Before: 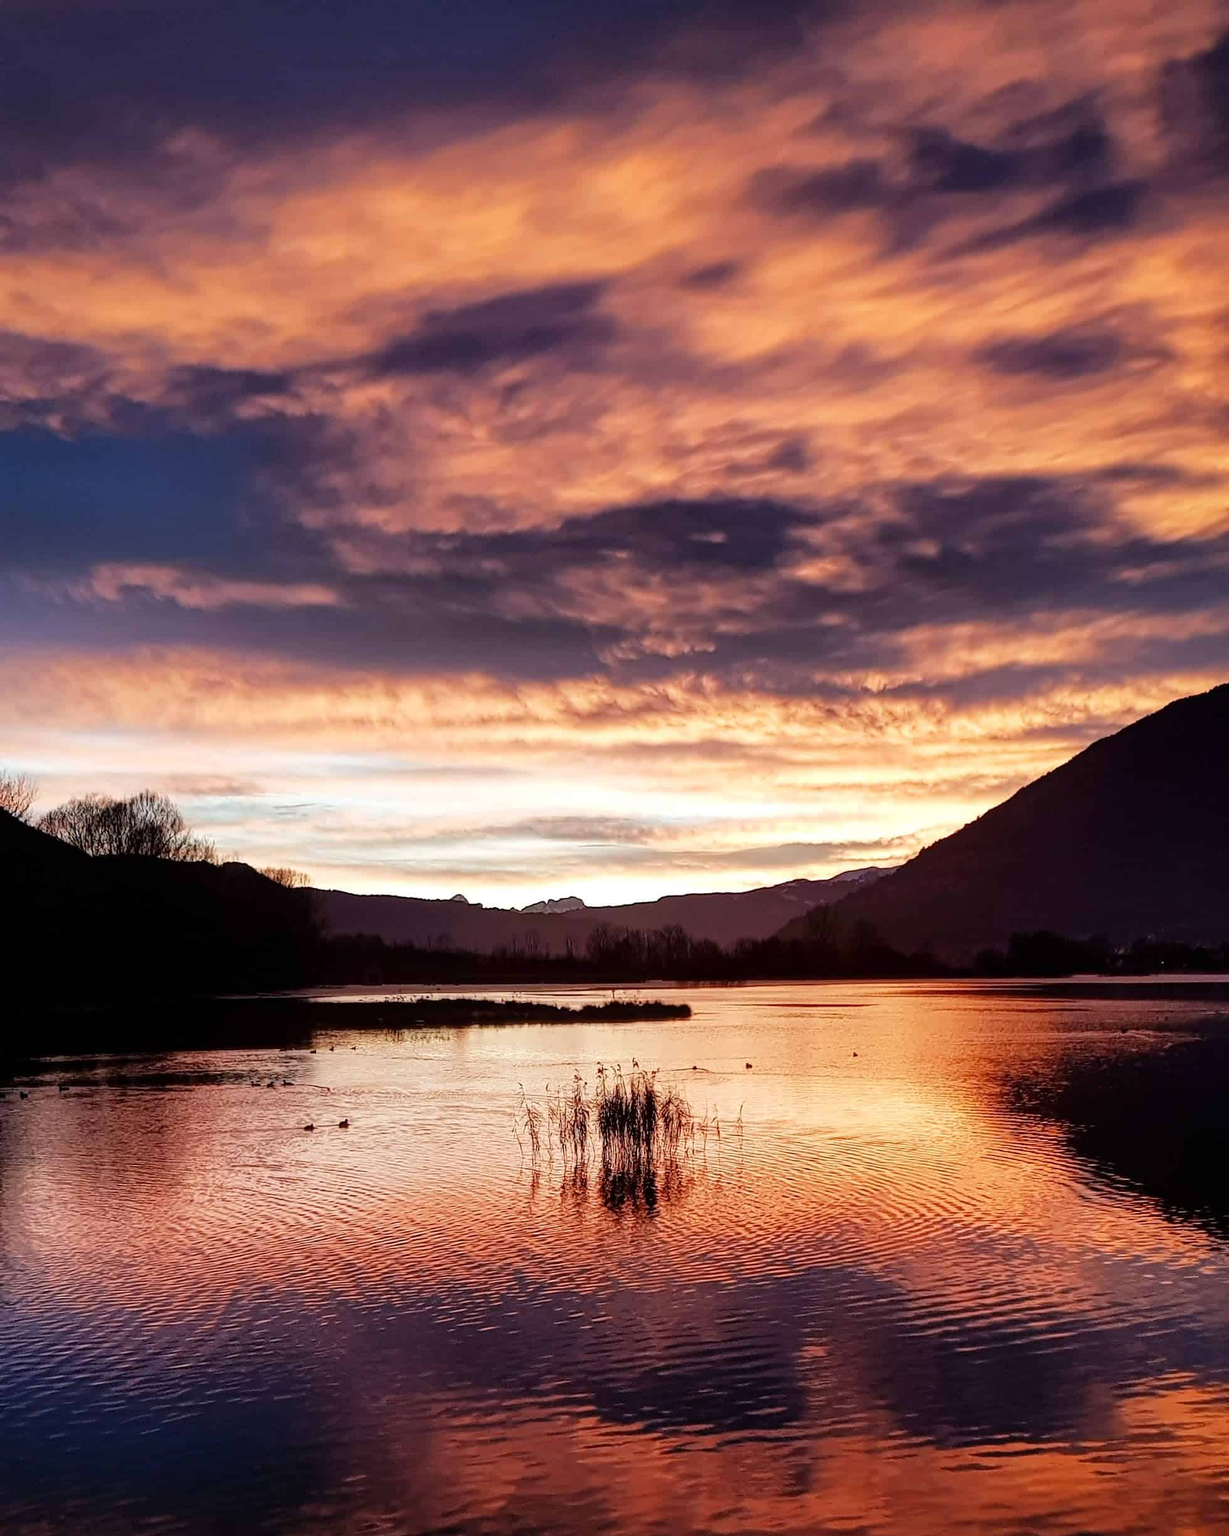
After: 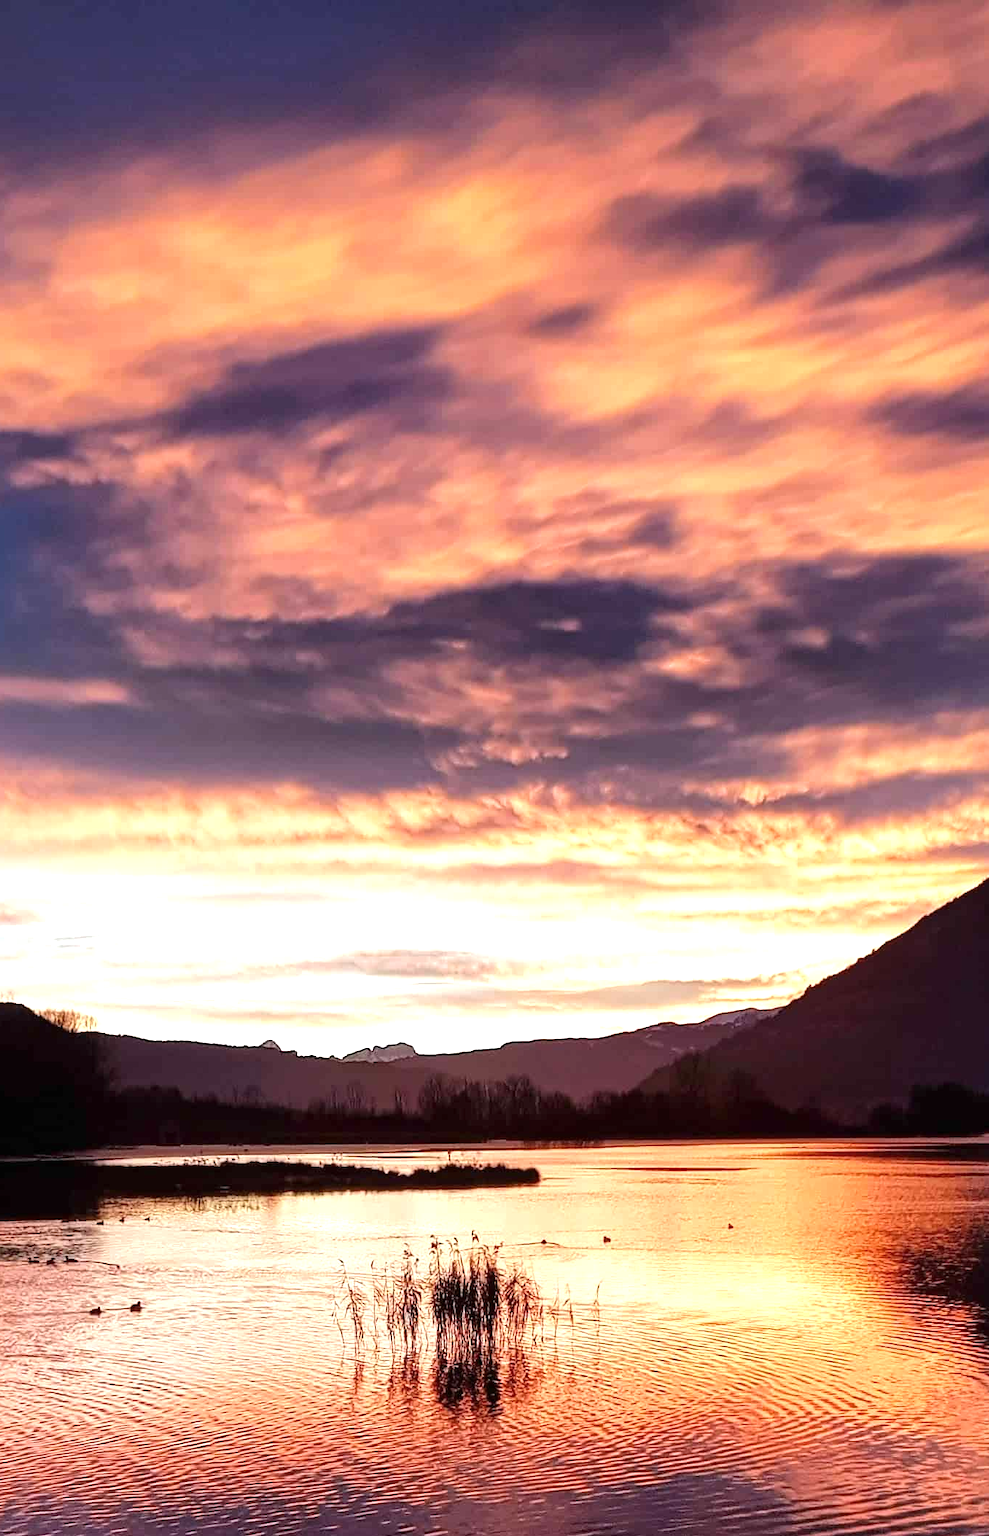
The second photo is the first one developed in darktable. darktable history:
crop: left 18.479%, right 12.2%, bottom 13.971%
exposure: black level correction 0, exposure 0.7 EV, compensate exposure bias true, compensate highlight preservation false
